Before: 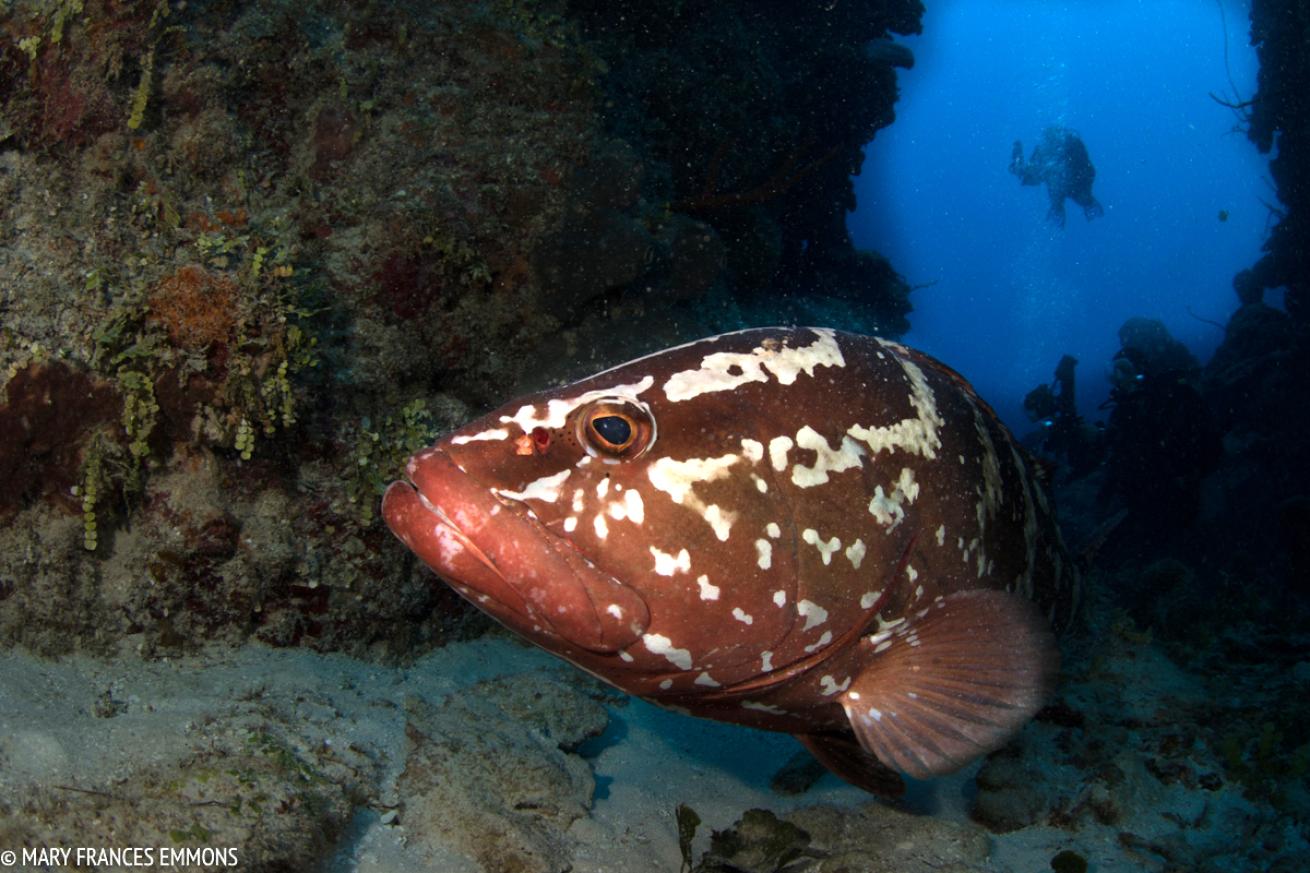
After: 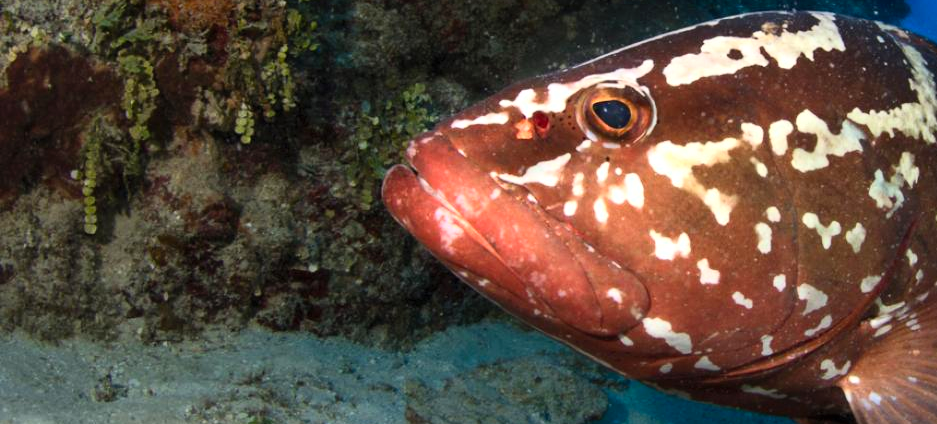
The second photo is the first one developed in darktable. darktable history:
crop: top 36.198%, right 28.399%, bottom 15.168%
contrast brightness saturation: contrast 0.204, brightness 0.157, saturation 0.219
tone equalizer: edges refinement/feathering 500, mask exposure compensation -1.57 EV, preserve details no
